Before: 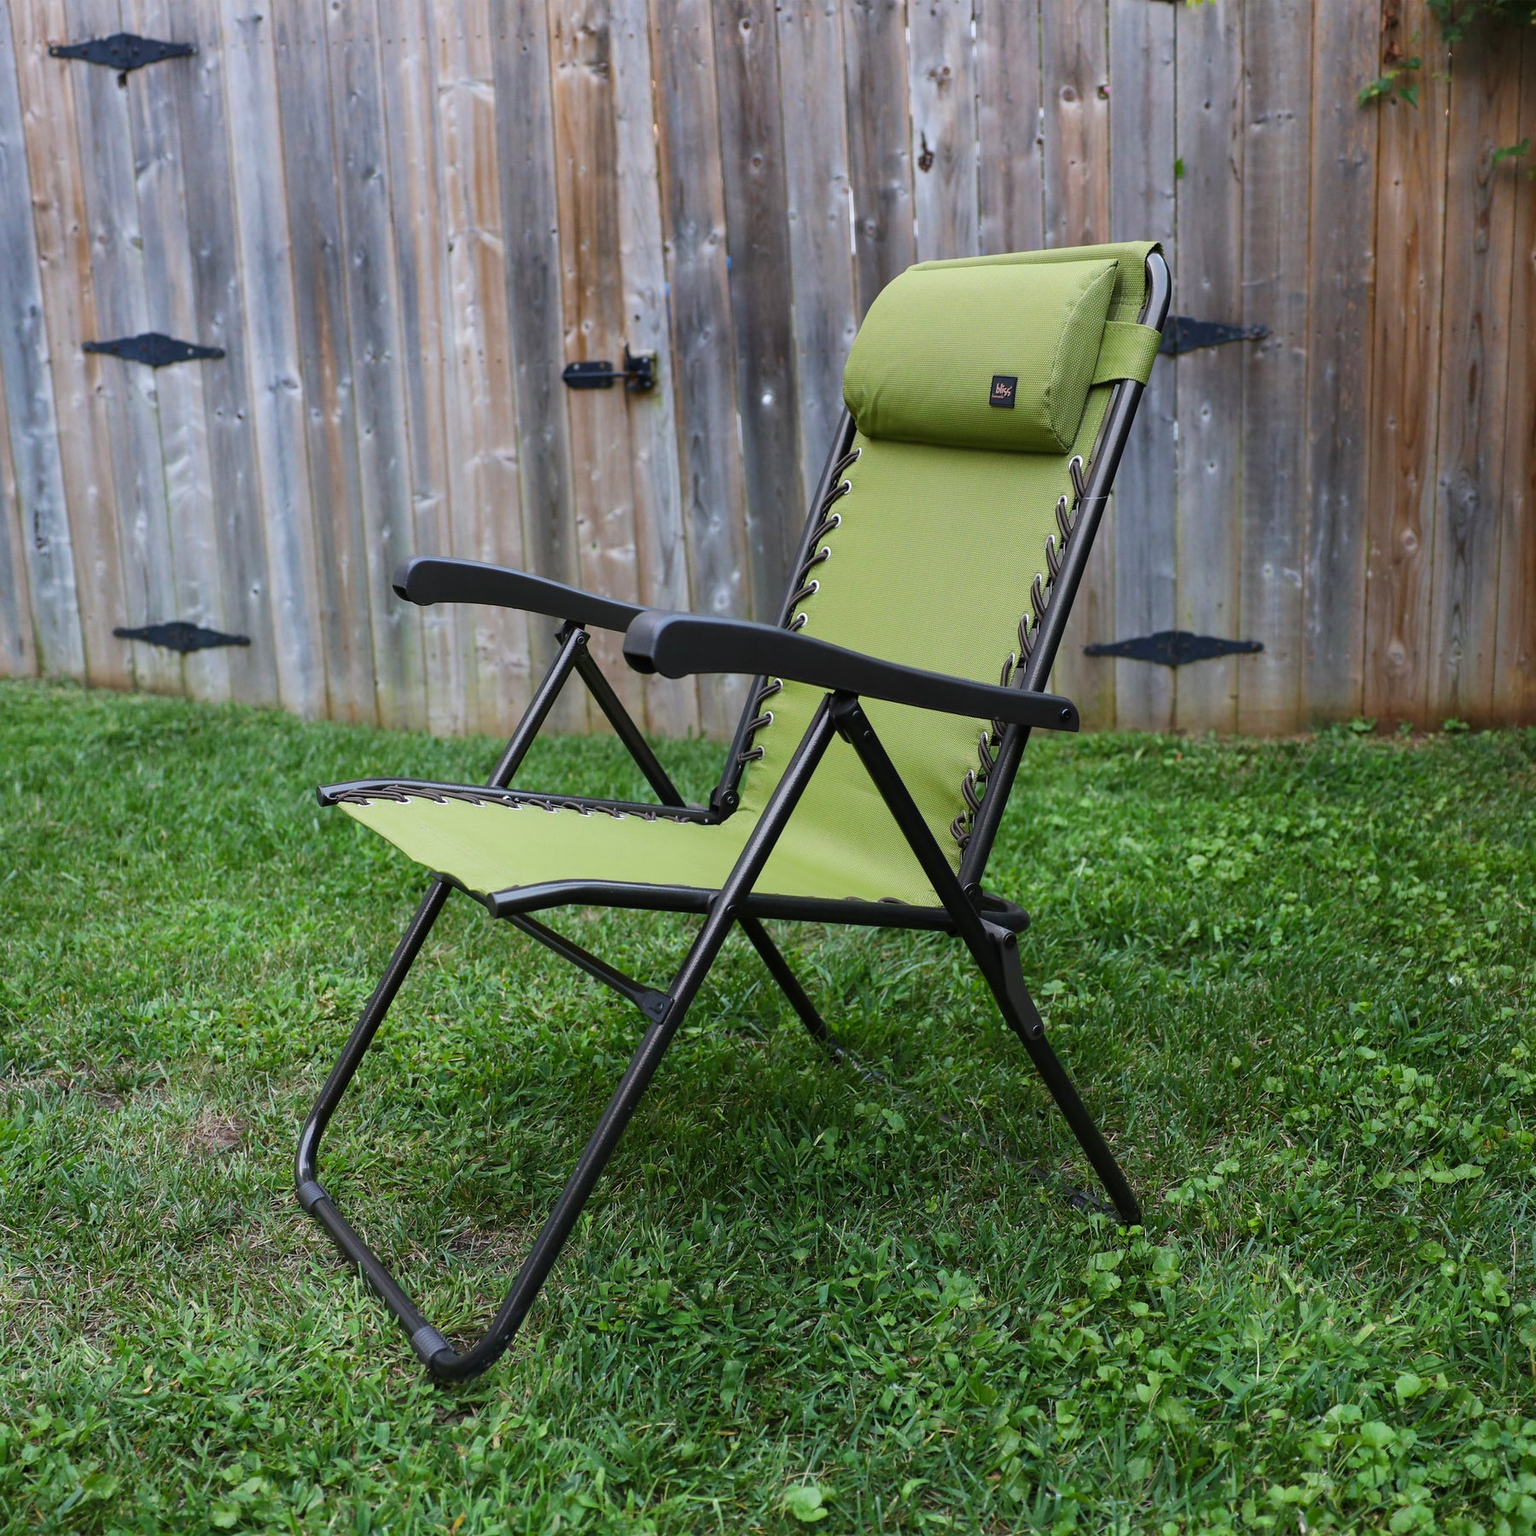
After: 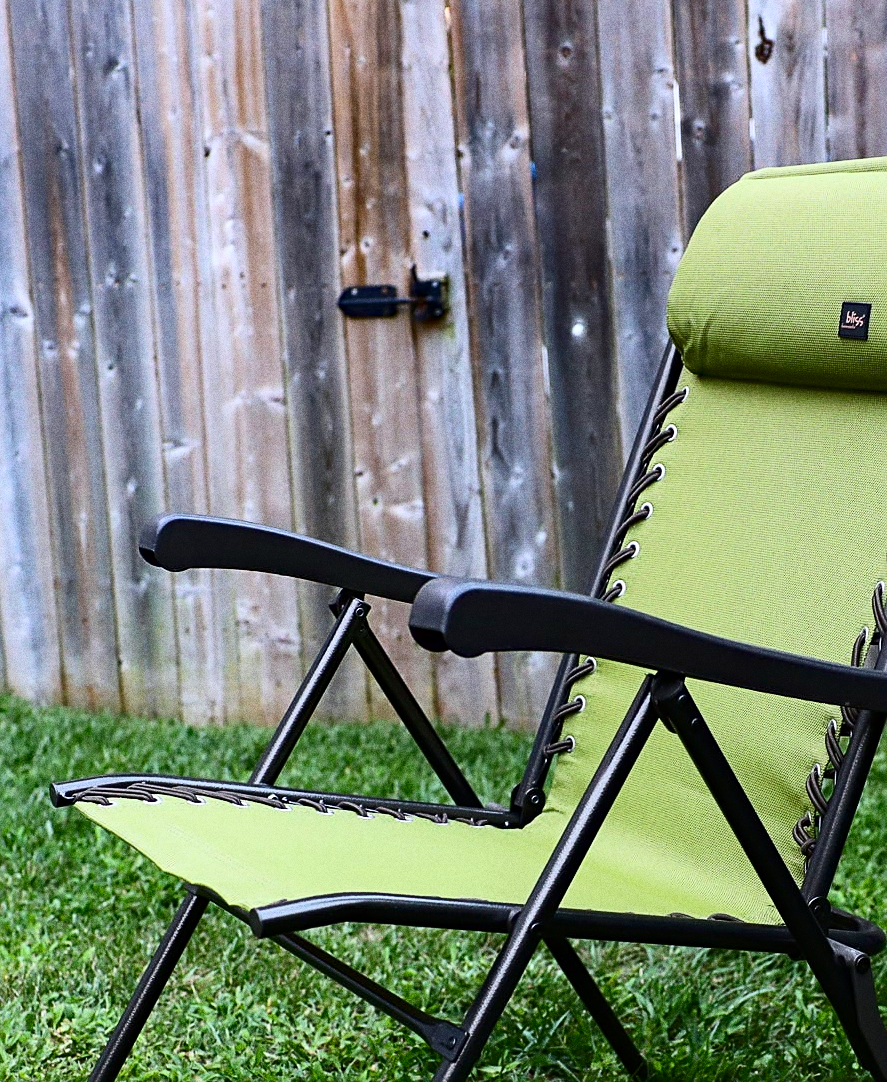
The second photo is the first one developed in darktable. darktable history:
exposure: exposure 0.2 EV, compensate highlight preservation false
crop: left 17.835%, top 7.675%, right 32.881%, bottom 32.213%
rotate and perspective: automatic cropping original format, crop left 0, crop top 0
white balance: red 0.976, blue 1.04
sharpen: on, module defaults
contrast brightness saturation: contrast 0.28
grain: coarseness 0.09 ISO, strength 40%
haze removal: compatibility mode true, adaptive false
